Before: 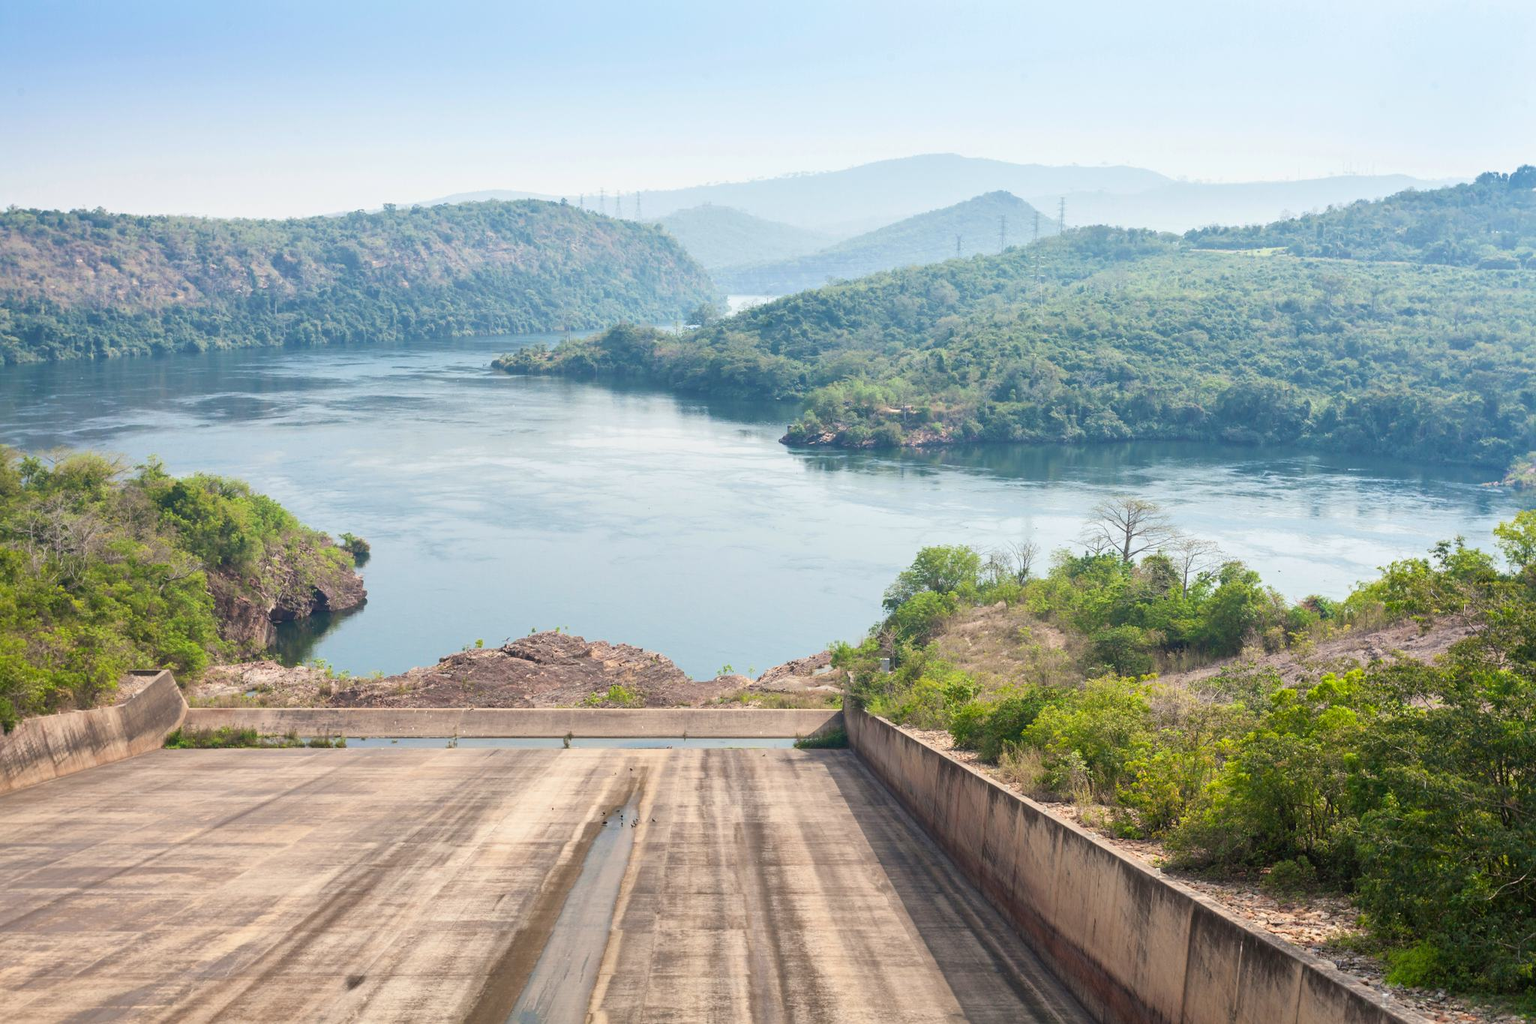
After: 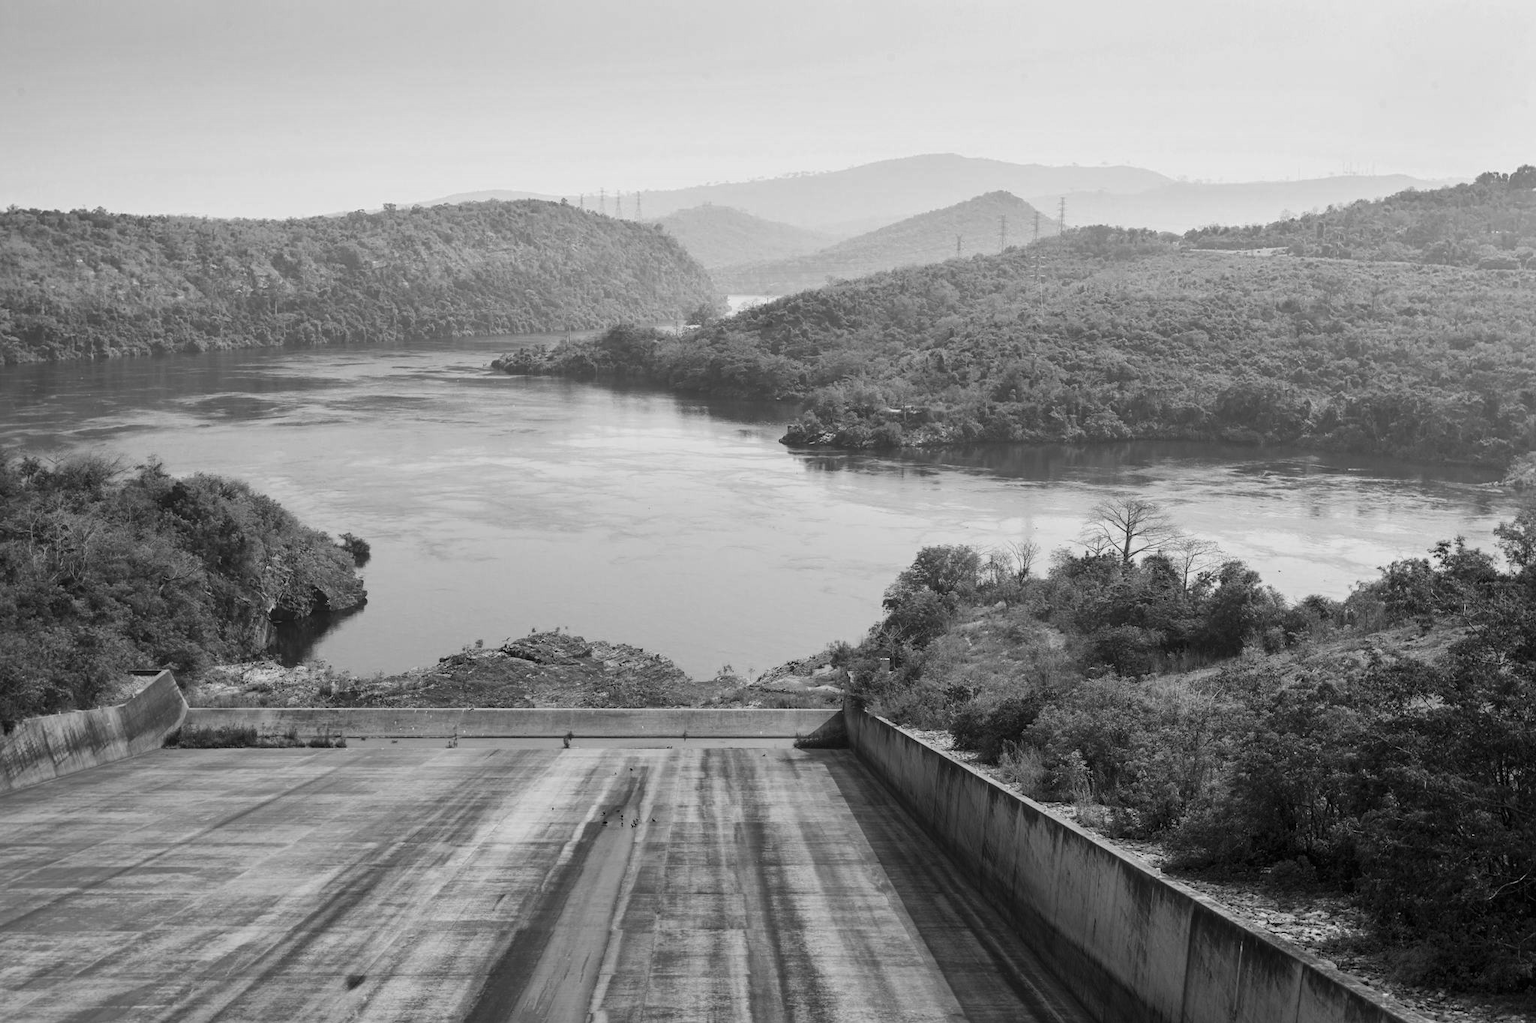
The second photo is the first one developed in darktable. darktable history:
contrast brightness saturation: brightness -0.2, saturation 0.08
velvia: strength 45%
color calibration: output gray [0.18, 0.41, 0.41, 0], gray › normalize channels true, illuminant same as pipeline (D50), adaptation XYZ, x 0.346, y 0.359, gamut compression 0
